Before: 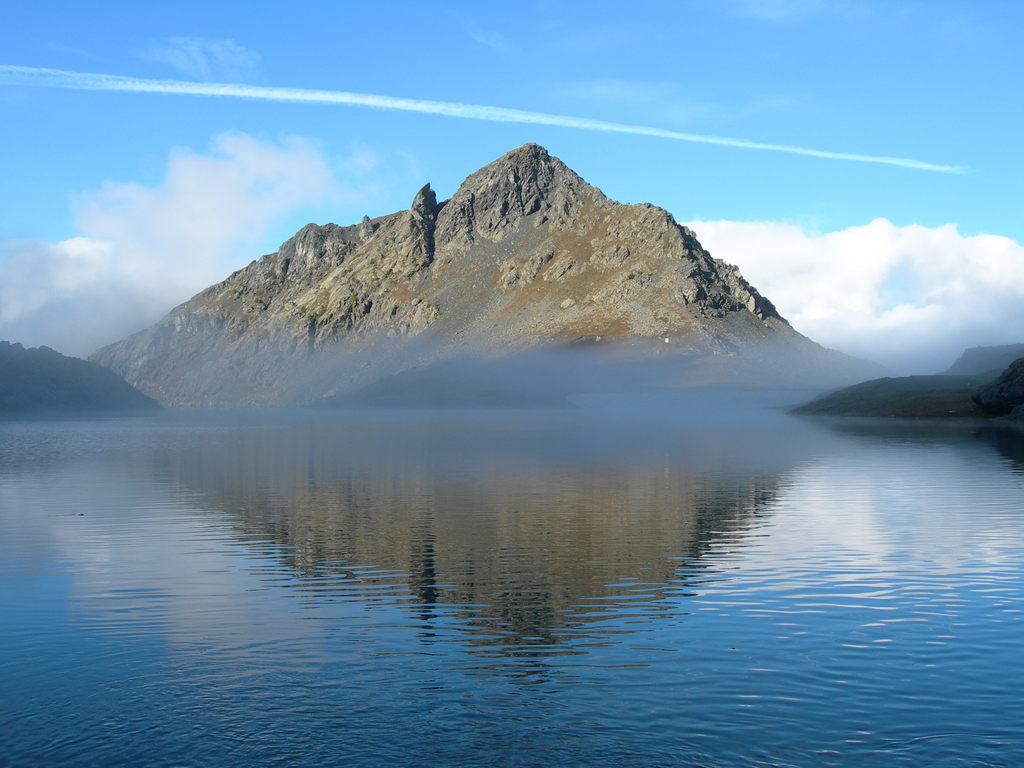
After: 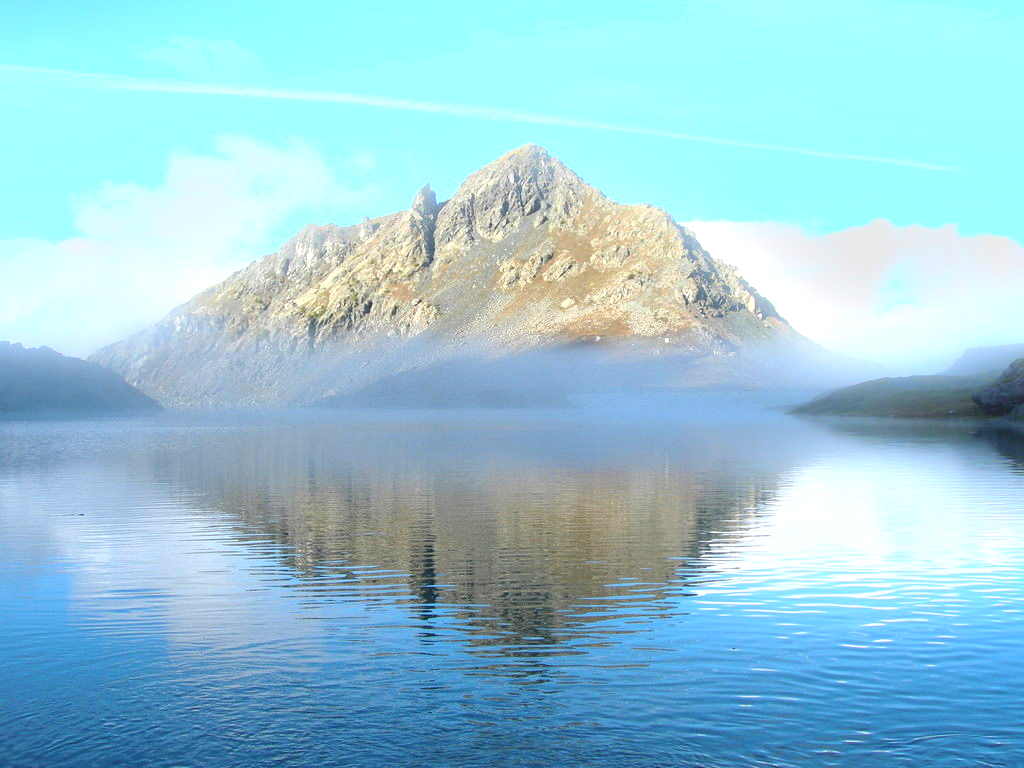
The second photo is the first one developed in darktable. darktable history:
bloom: size 9%, threshold 100%, strength 7%
exposure: black level correction 0, exposure 1.2 EV, compensate exposure bias true, compensate highlight preservation false
shadows and highlights: shadows 25, highlights -25
